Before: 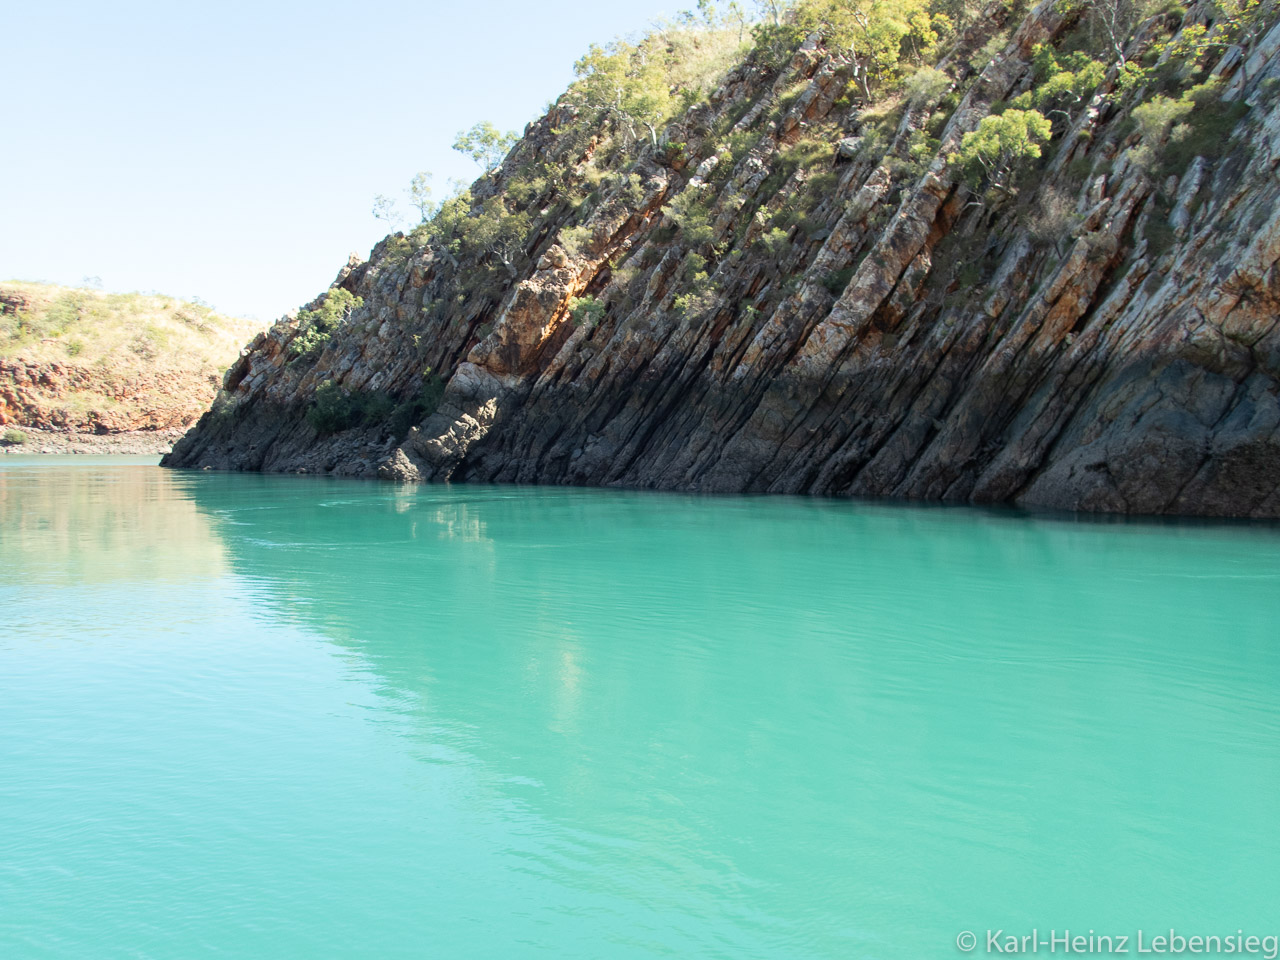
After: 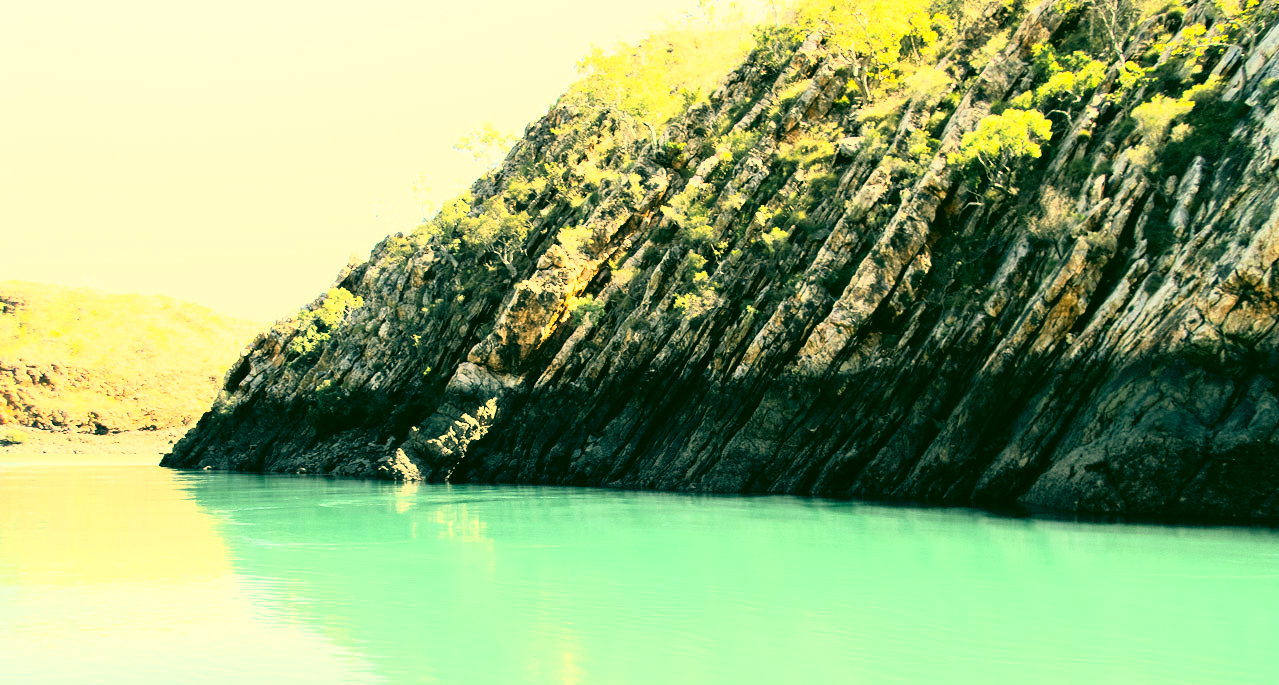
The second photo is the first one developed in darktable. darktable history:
rgb curve: curves: ch0 [(0, 0) (0.21, 0.15) (0.24, 0.21) (0.5, 0.75) (0.75, 0.96) (0.89, 0.99) (1, 1)]; ch1 [(0, 0.02) (0.21, 0.13) (0.25, 0.2) (0.5, 0.67) (0.75, 0.9) (0.89, 0.97) (1, 1)]; ch2 [(0, 0.02) (0.21, 0.13) (0.25, 0.2) (0.5, 0.67) (0.75, 0.9) (0.89, 0.97) (1, 1)], compensate middle gray true
crop: bottom 28.576%
color correction: highlights a* 5.62, highlights b* 33.57, shadows a* -25.86, shadows b* 4.02
color balance rgb: shadows lift › luminance -10%, highlights gain › luminance 10%, saturation formula JzAzBz (2021)
